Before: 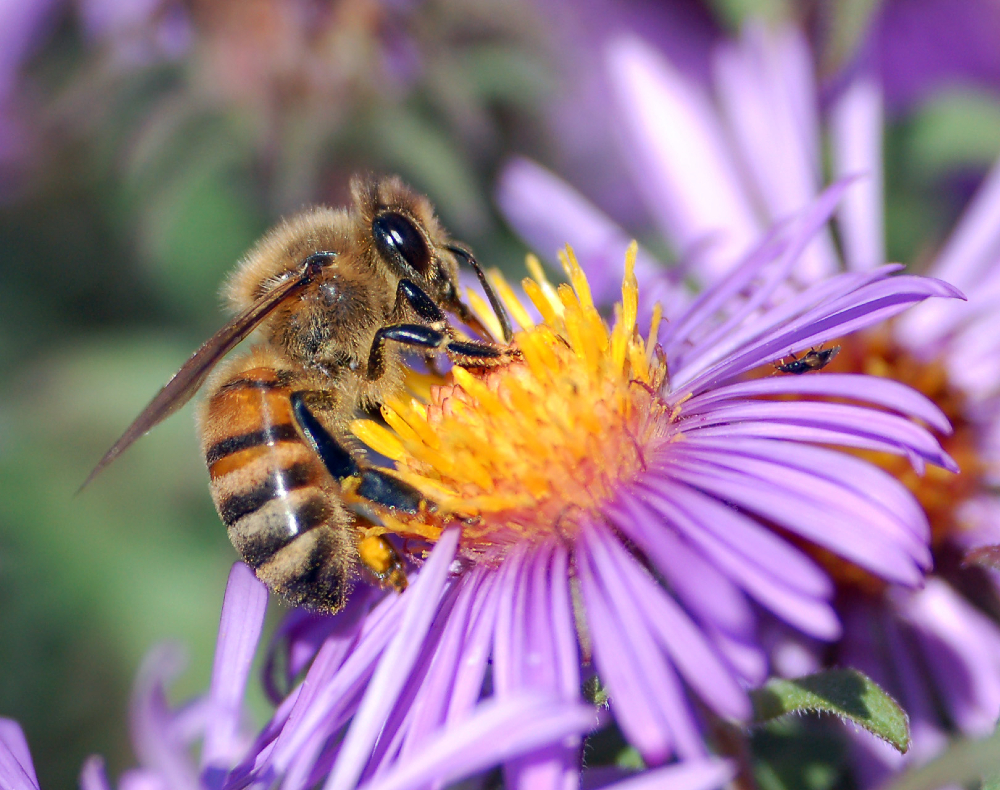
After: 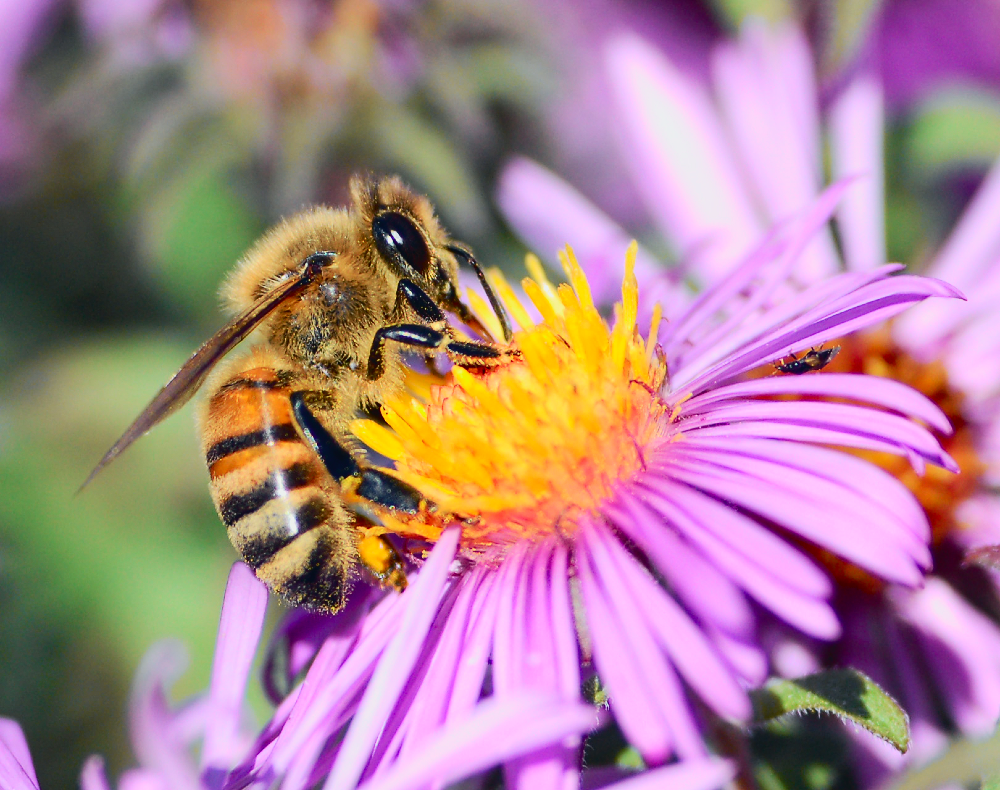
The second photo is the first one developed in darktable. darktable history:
tone curve: curves: ch0 [(0, 0.03) (0.113, 0.087) (0.207, 0.184) (0.515, 0.612) (0.712, 0.793) (1, 0.946)]; ch1 [(0, 0) (0.172, 0.123) (0.317, 0.279) (0.414, 0.382) (0.476, 0.479) (0.505, 0.498) (0.534, 0.534) (0.621, 0.65) (0.709, 0.764) (1, 1)]; ch2 [(0, 0) (0.411, 0.424) (0.505, 0.505) (0.521, 0.524) (0.537, 0.57) (0.65, 0.699) (1, 1)], color space Lab, independent channels, preserve colors none
